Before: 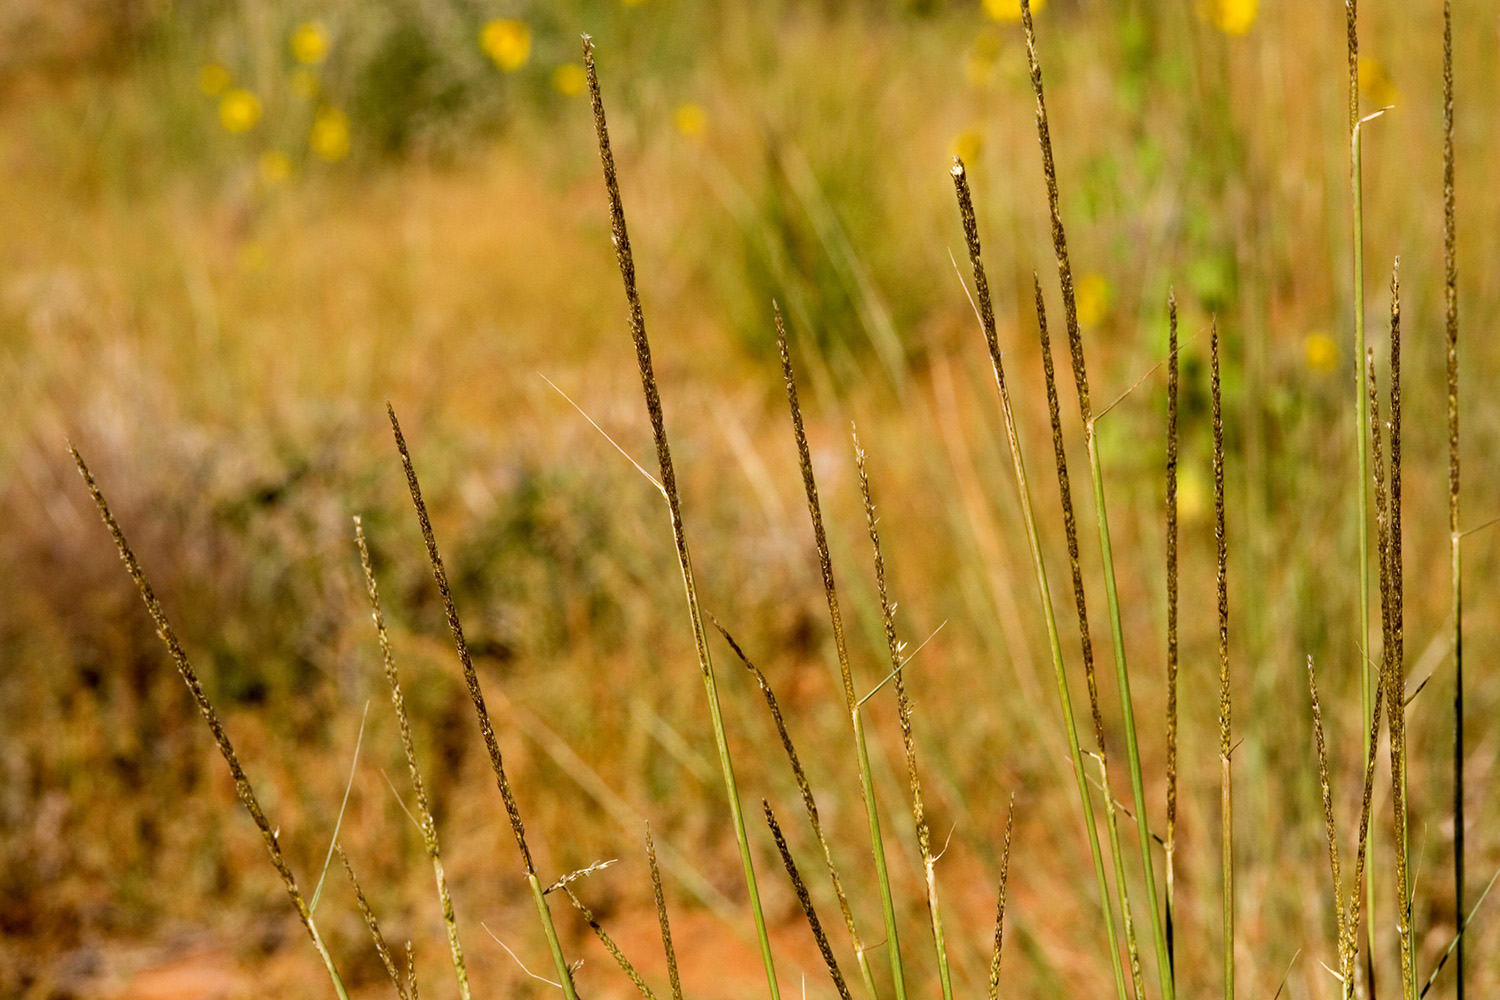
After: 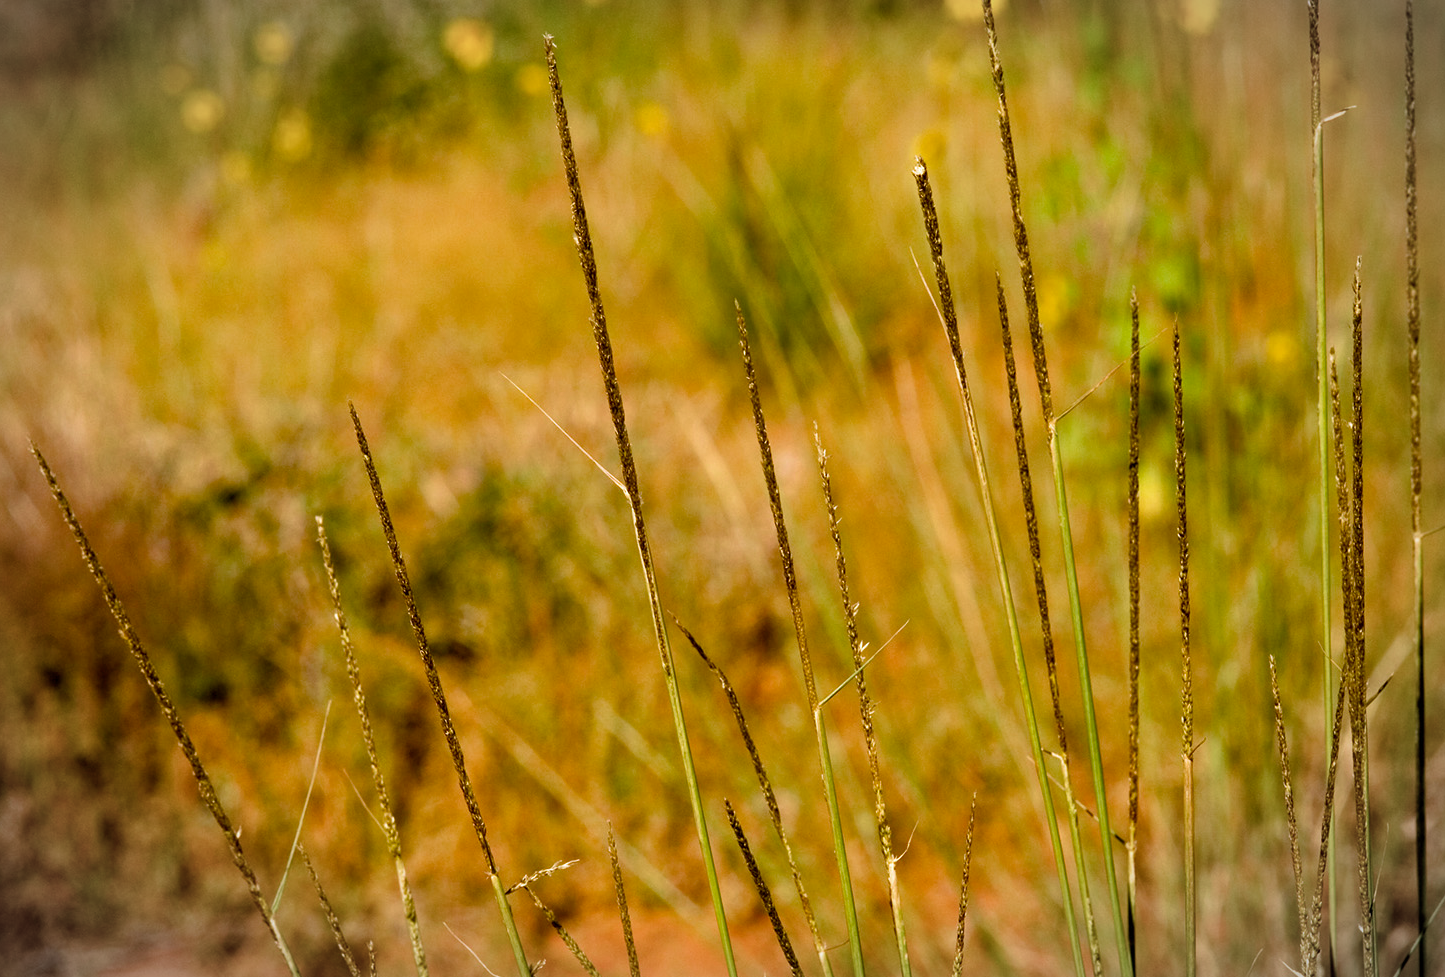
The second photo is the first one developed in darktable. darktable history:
velvia: strength 40%
color balance rgb: perceptual saturation grading › global saturation 20%, perceptual saturation grading › highlights -25%, perceptual saturation grading › shadows 50%
crop and rotate: left 2.536%, right 1.107%, bottom 2.246%
vignetting: fall-off start 87%, automatic ratio true
